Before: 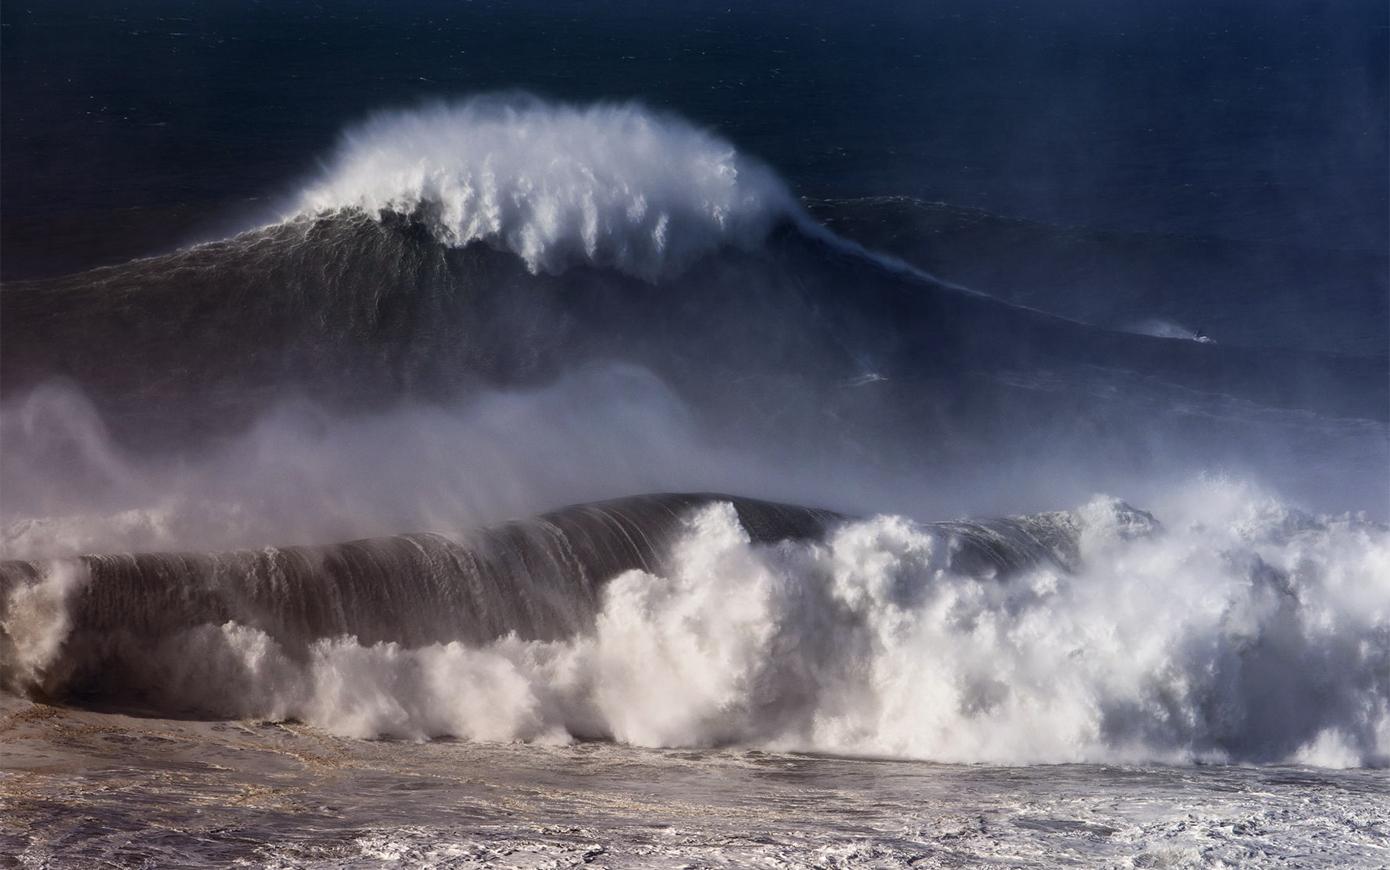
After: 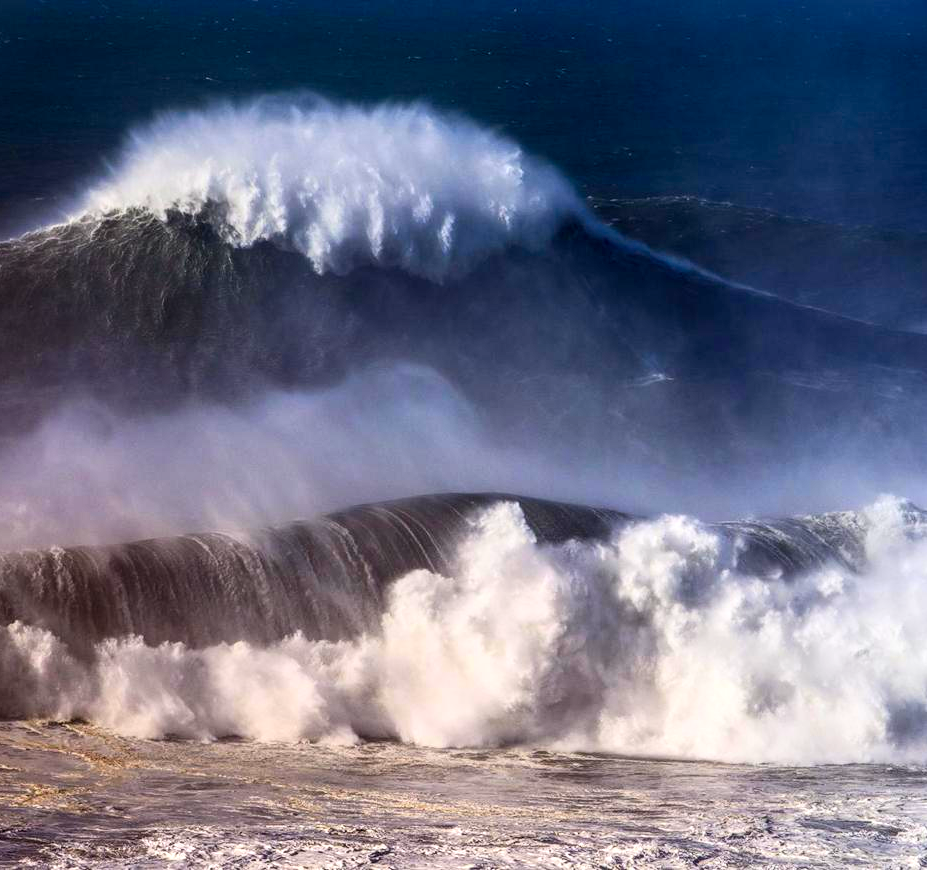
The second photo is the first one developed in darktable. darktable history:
local contrast: detail 130%
color balance rgb: linear chroma grading › global chroma 15%, perceptual saturation grading › global saturation 30%
crop and rotate: left 15.446%, right 17.836%
contrast brightness saturation: contrast 0.2, brightness 0.16, saturation 0.22
